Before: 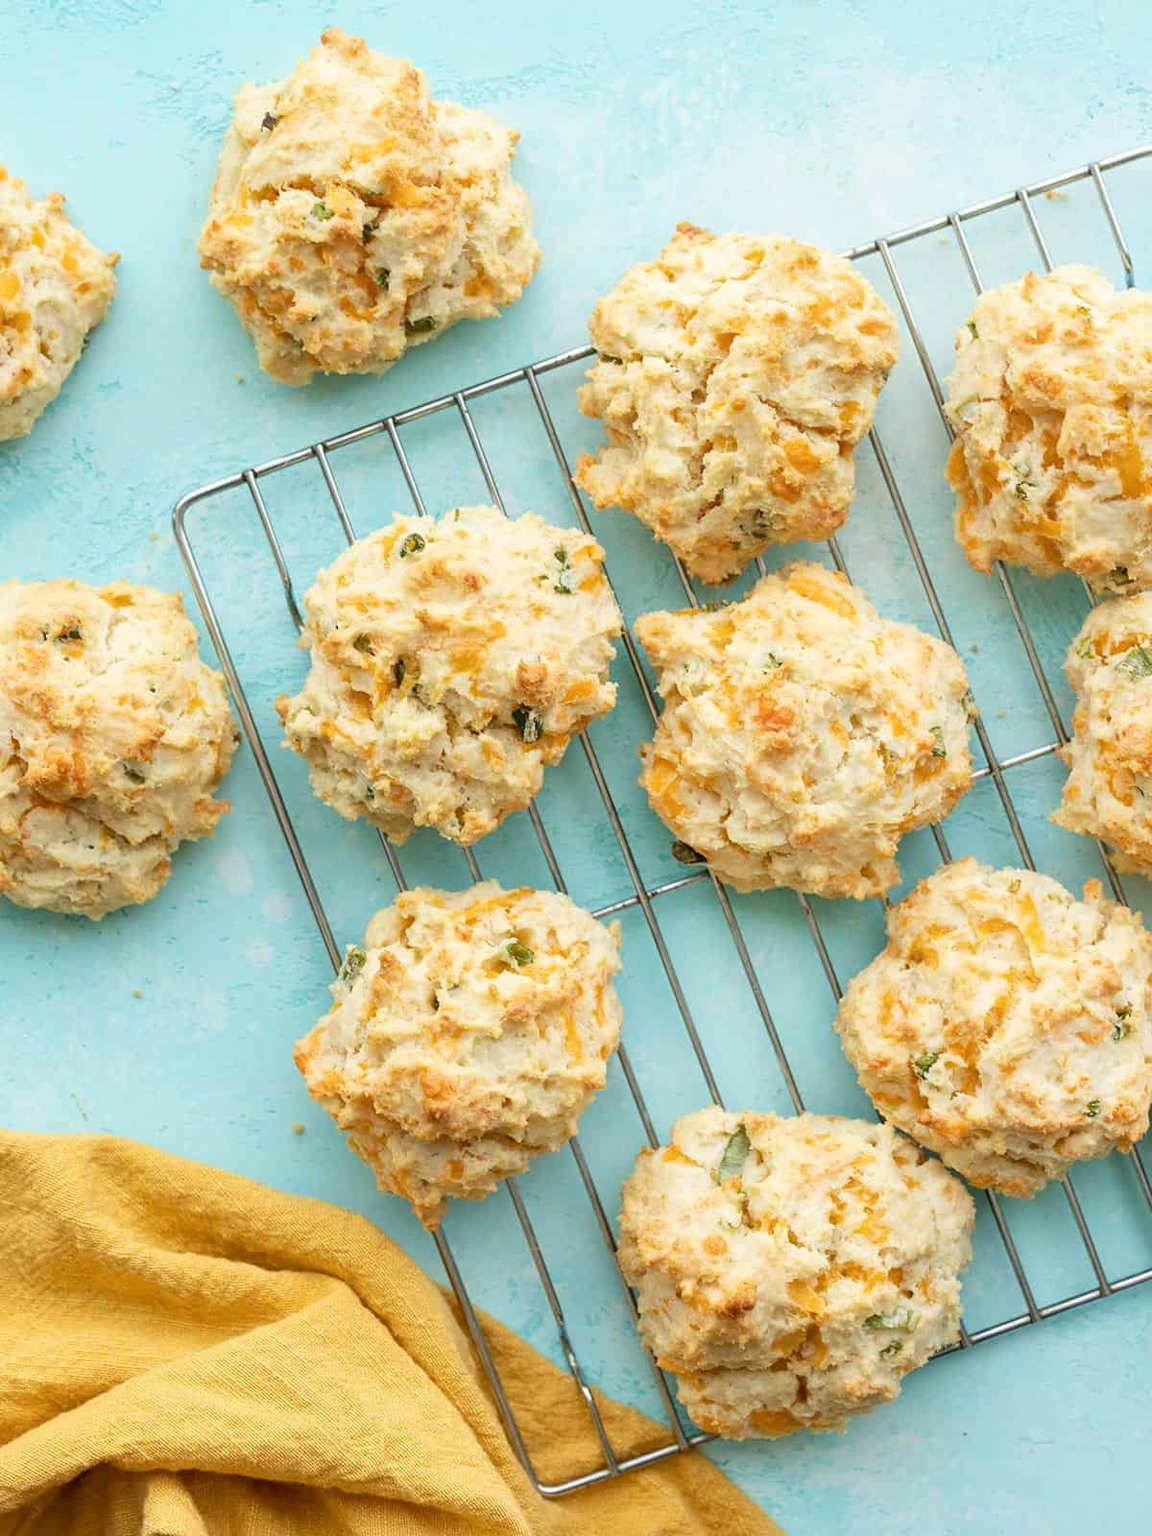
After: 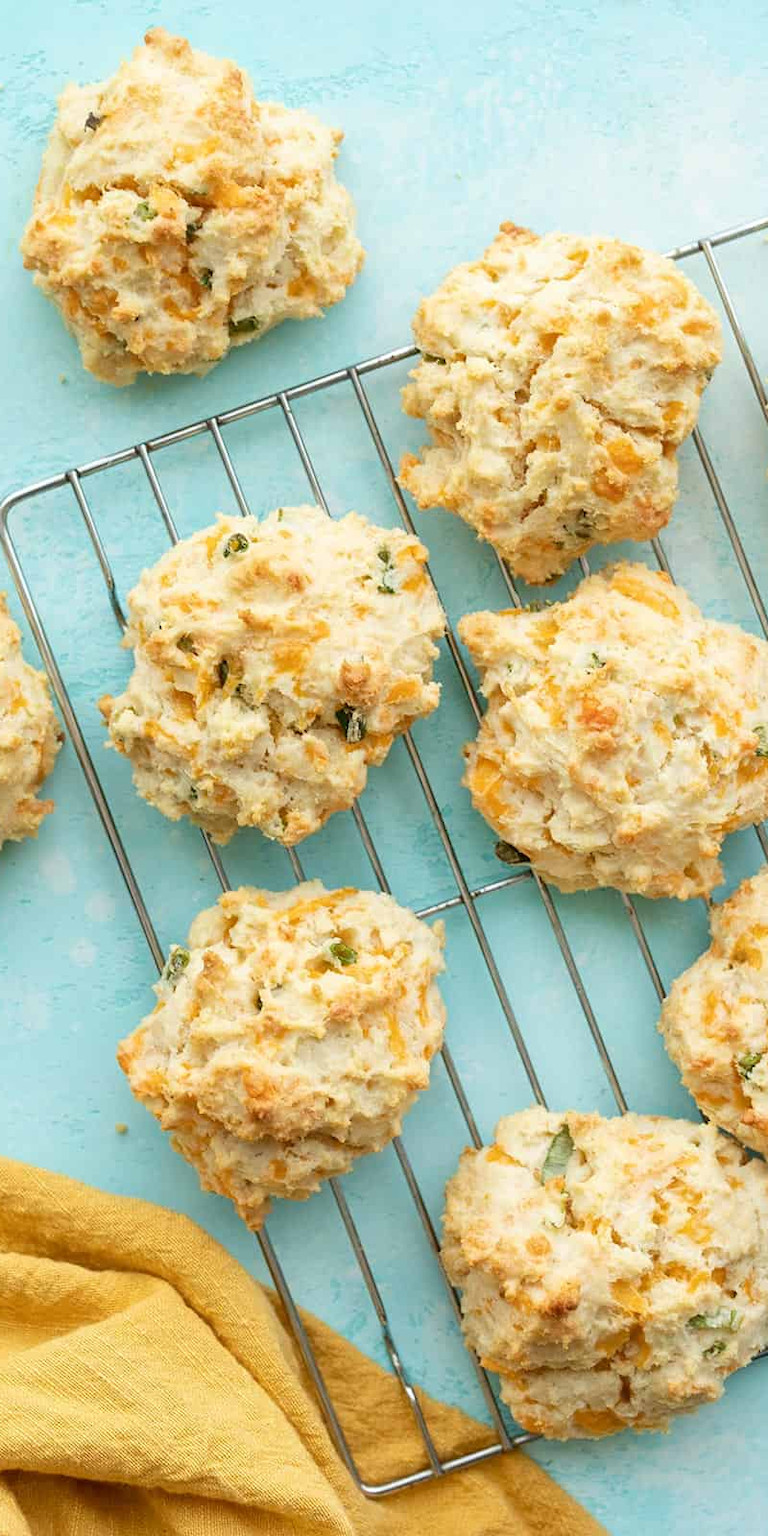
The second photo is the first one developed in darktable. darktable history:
crop and rotate: left 15.335%, right 17.867%
